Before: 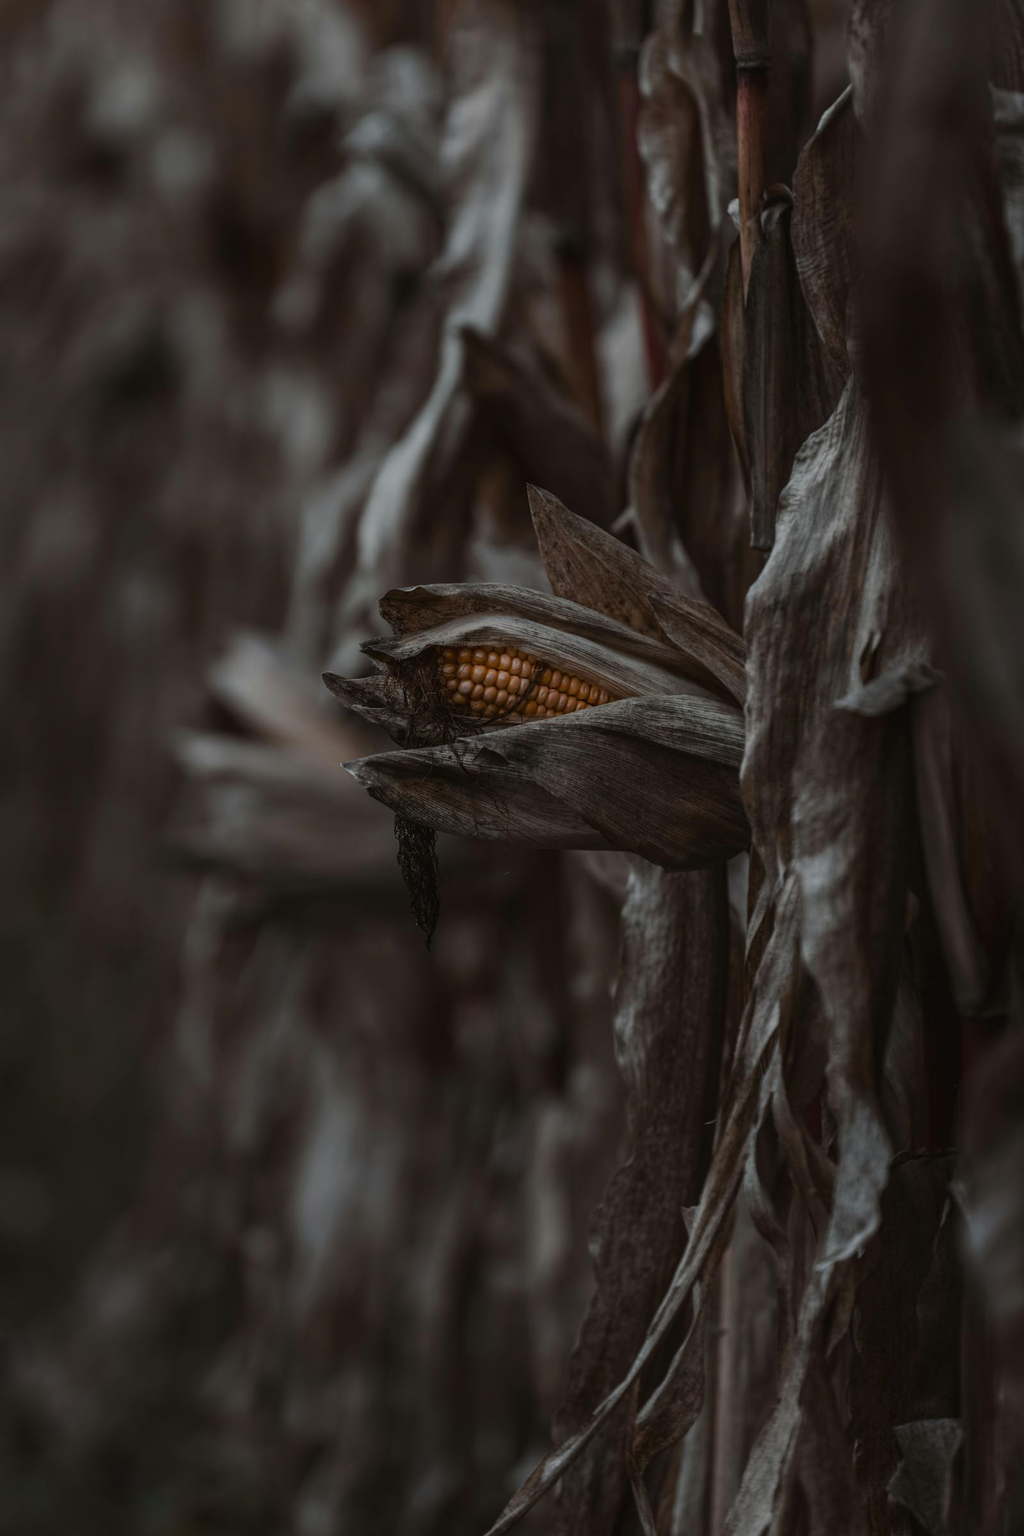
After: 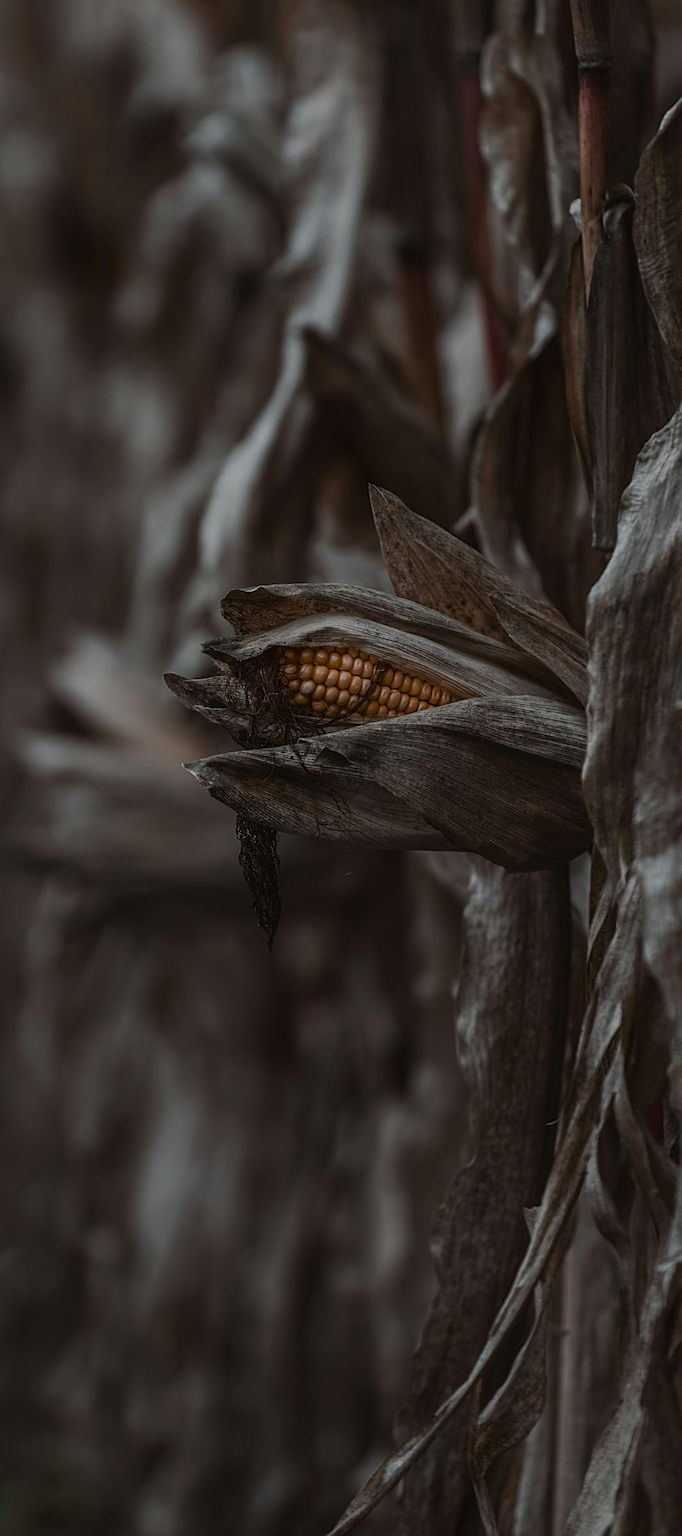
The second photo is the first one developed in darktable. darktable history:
bloom: size 13.65%, threshold 98.39%, strength 4.82%
sharpen: on, module defaults
crop and rotate: left 15.546%, right 17.787%
